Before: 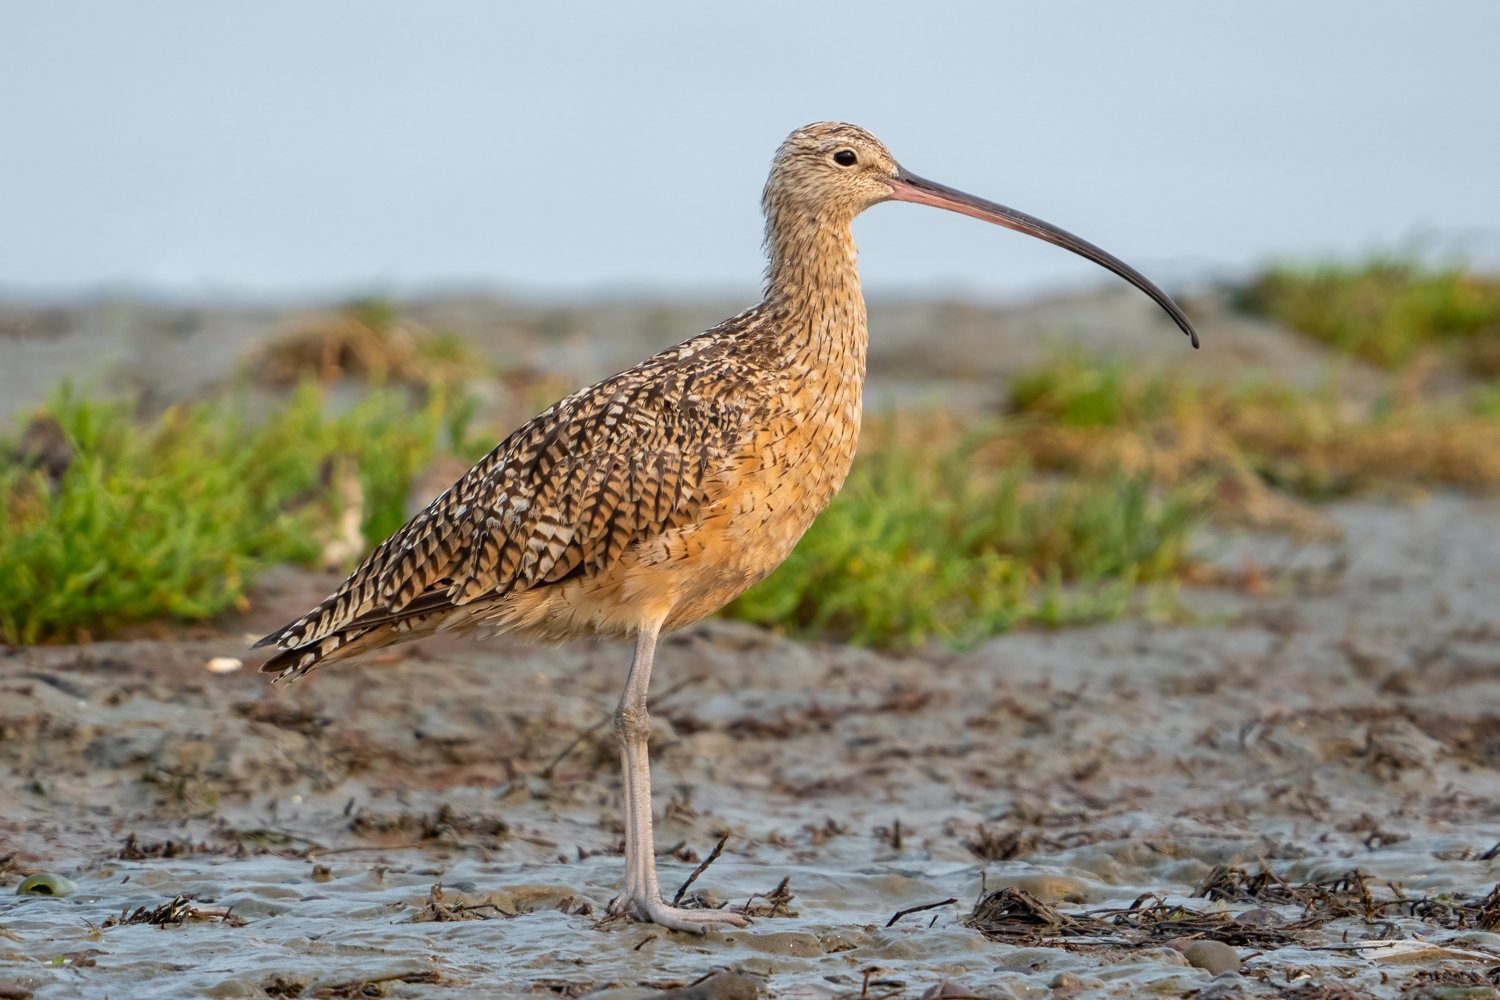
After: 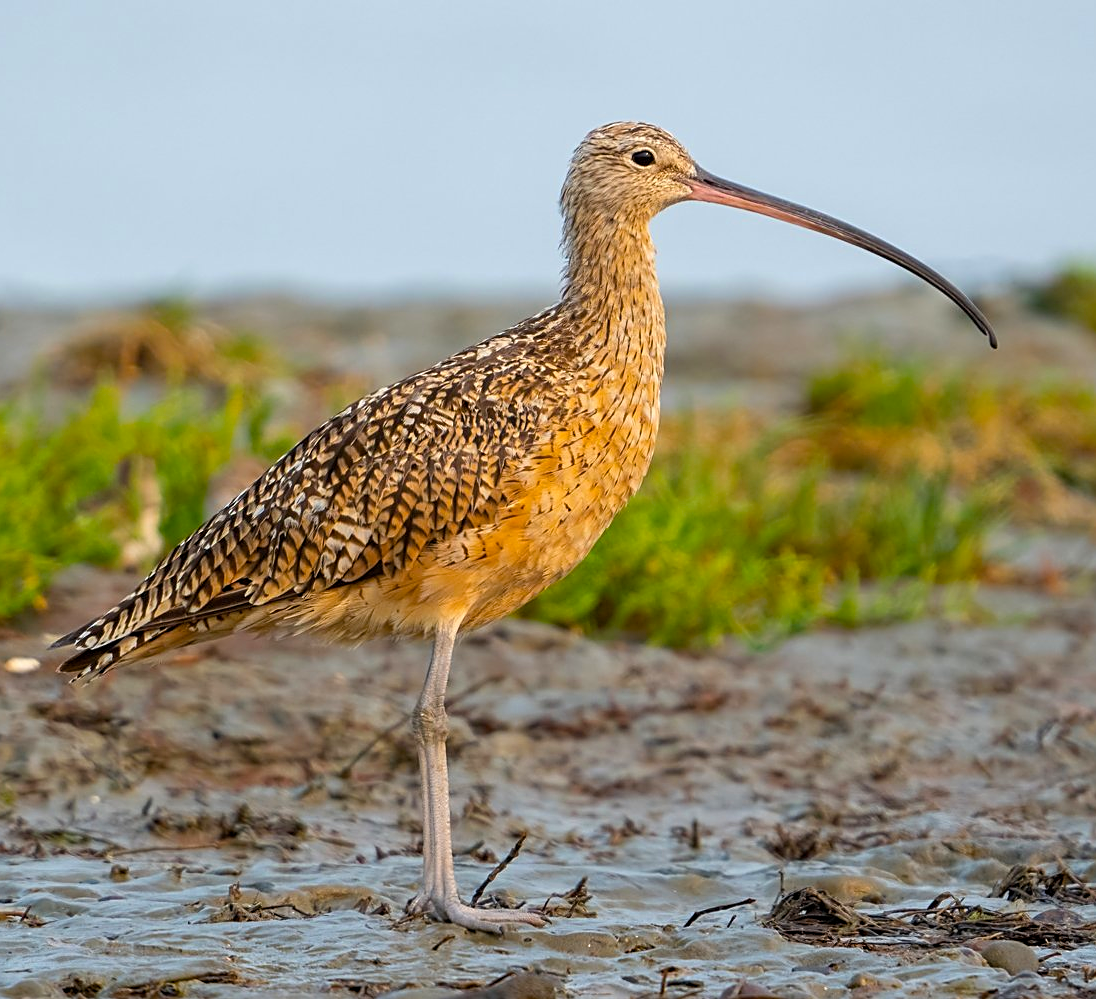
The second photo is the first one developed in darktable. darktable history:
sharpen: amount 0.496
crop: left 13.501%, right 13.388%
color balance rgb: perceptual saturation grading › global saturation 30.111%
